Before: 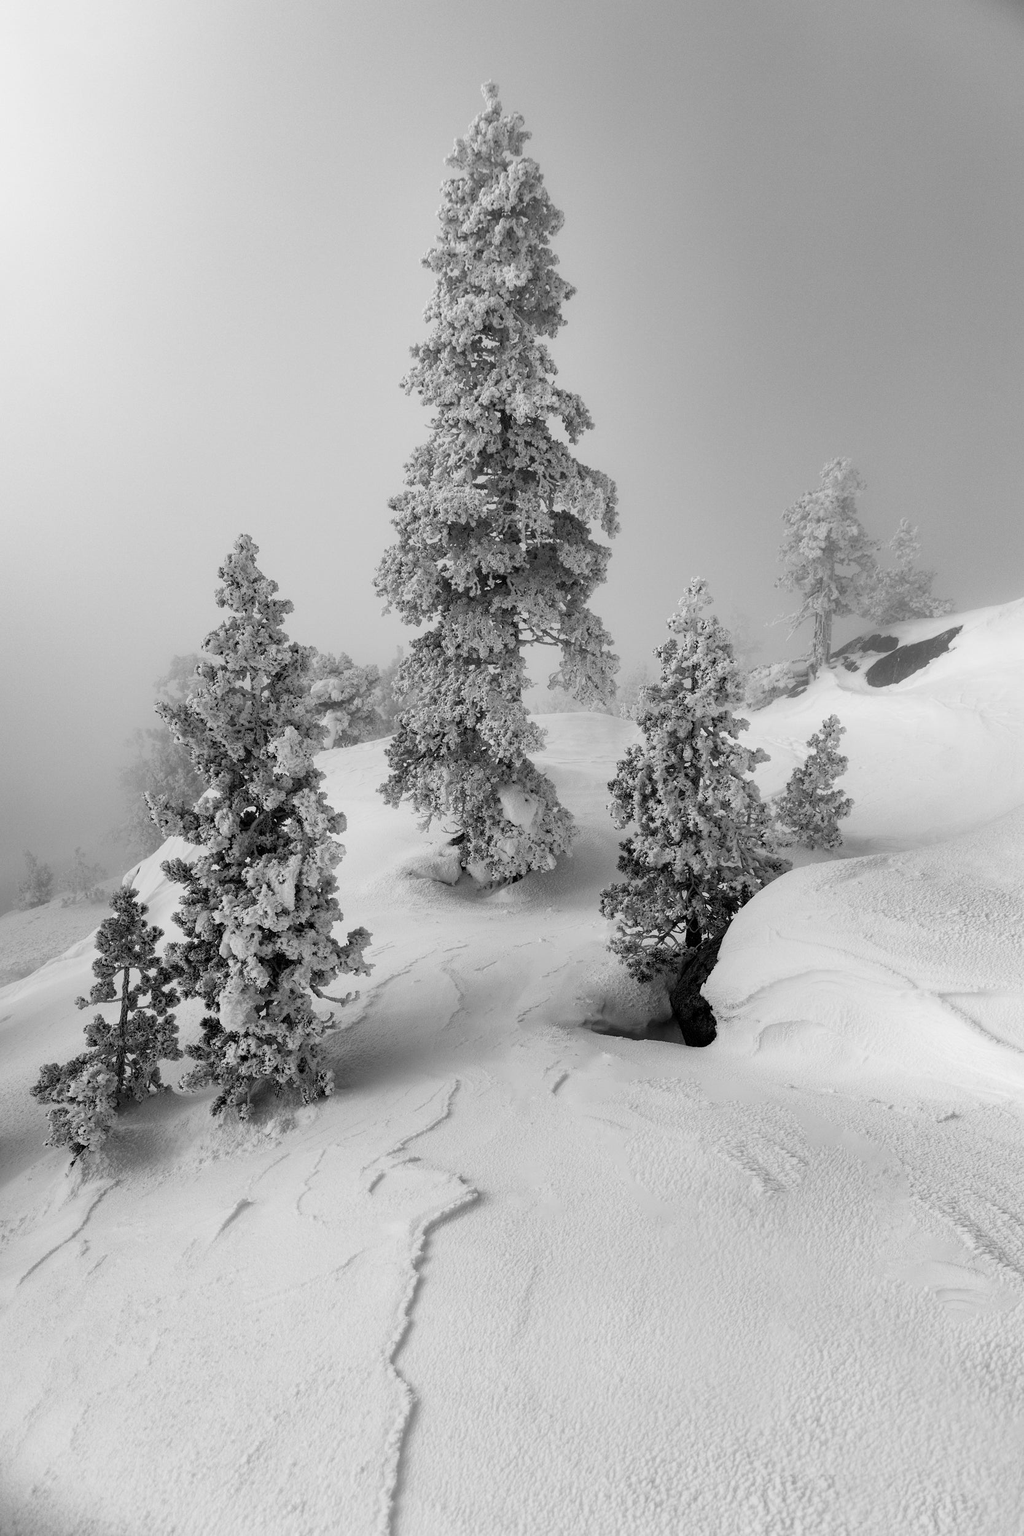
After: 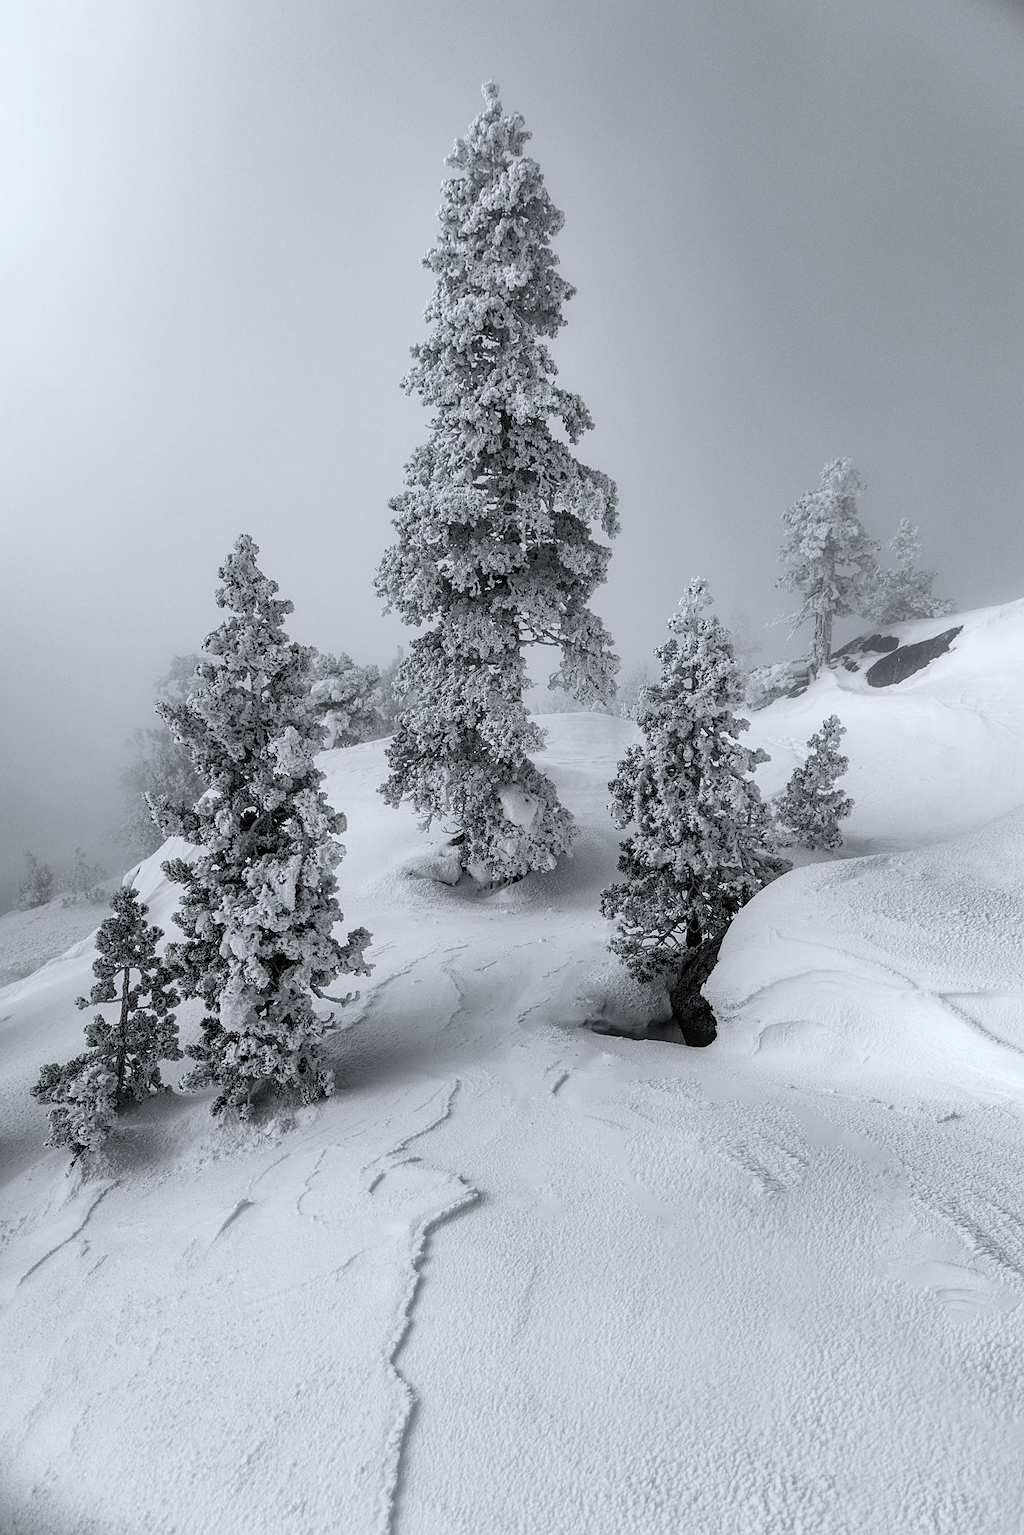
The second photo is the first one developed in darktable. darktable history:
sharpen: on, module defaults
white balance: red 0.967, blue 1.049
local contrast: on, module defaults
